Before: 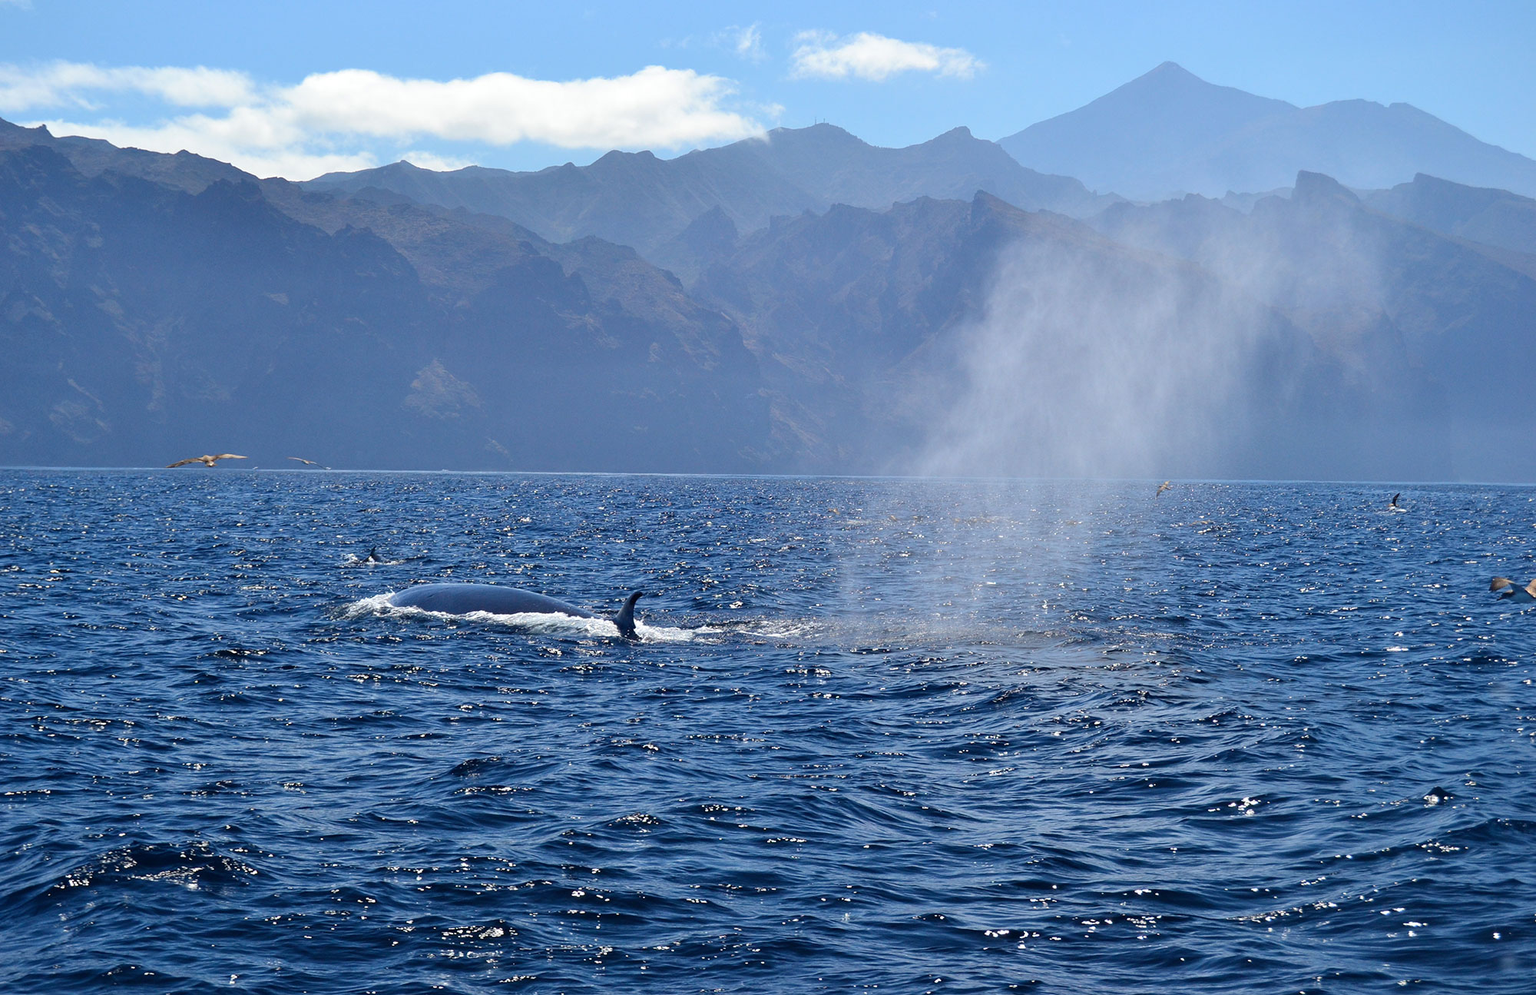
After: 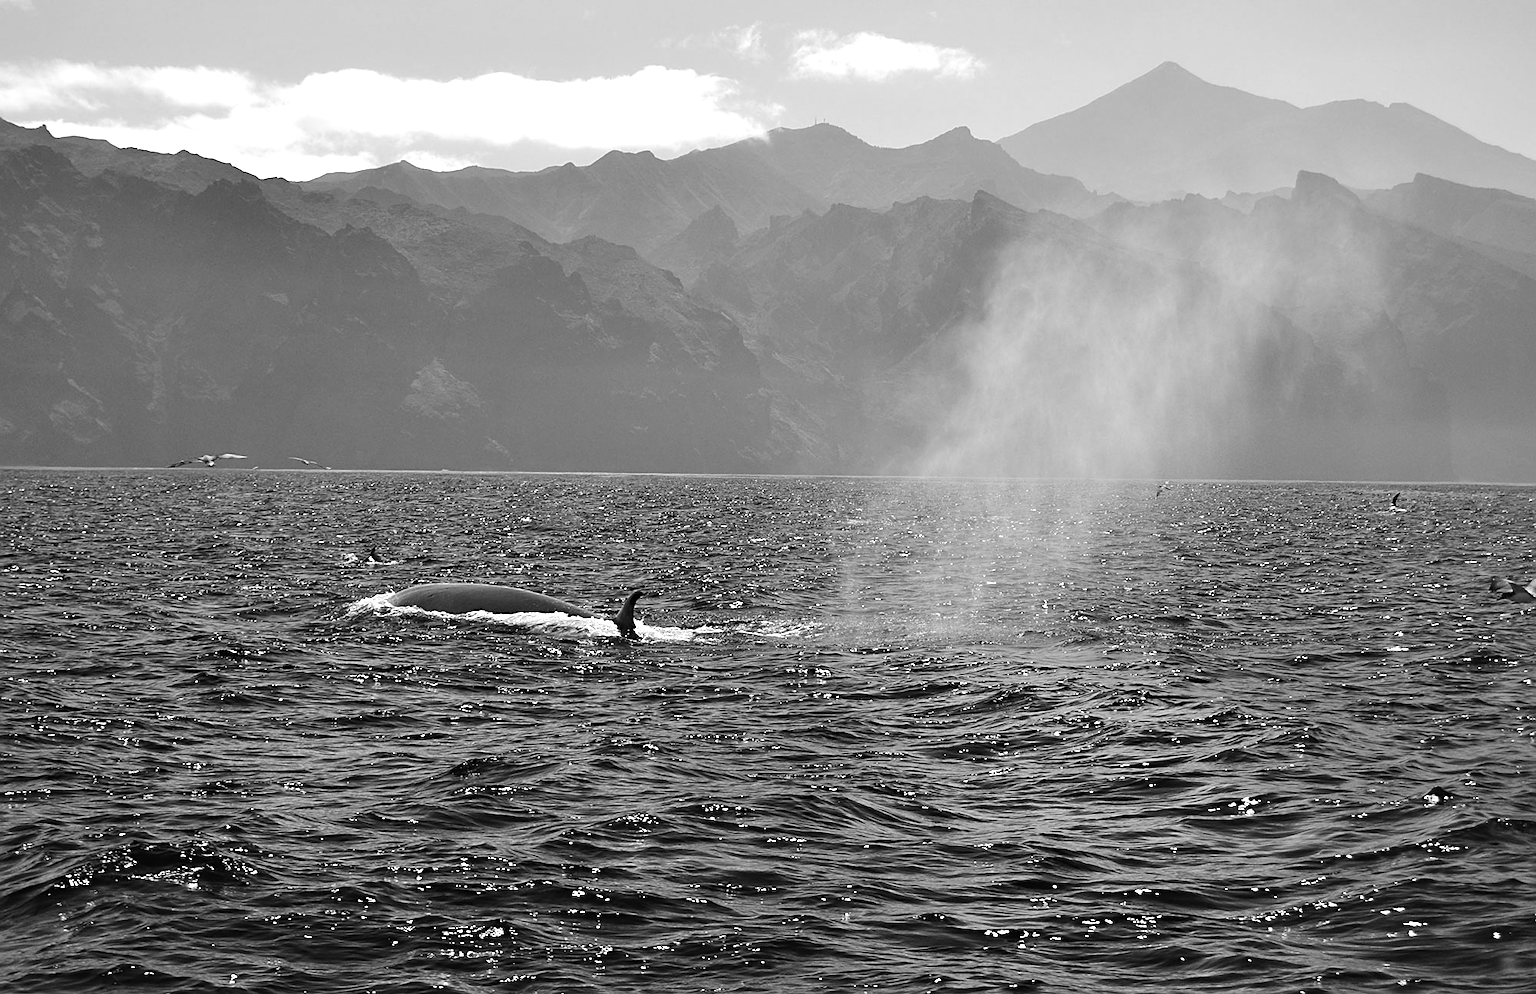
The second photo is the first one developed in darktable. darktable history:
monochrome: a -71.75, b 75.82
tone equalizer: -8 EV -0.75 EV, -7 EV -0.7 EV, -6 EV -0.6 EV, -5 EV -0.4 EV, -3 EV 0.4 EV, -2 EV 0.6 EV, -1 EV 0.7 EV, +0 EV 0.75 EV, edges refinement/feathering 500, mask exposure compensation -1.57 EV, preserve details no
sharpen: on, module defaults
contrast equalizer: y [[0.5 ×4, 0.483, 0.43], [0.5 ×6], [0.5 ×6], [0 ×6], [0 ×6]]
